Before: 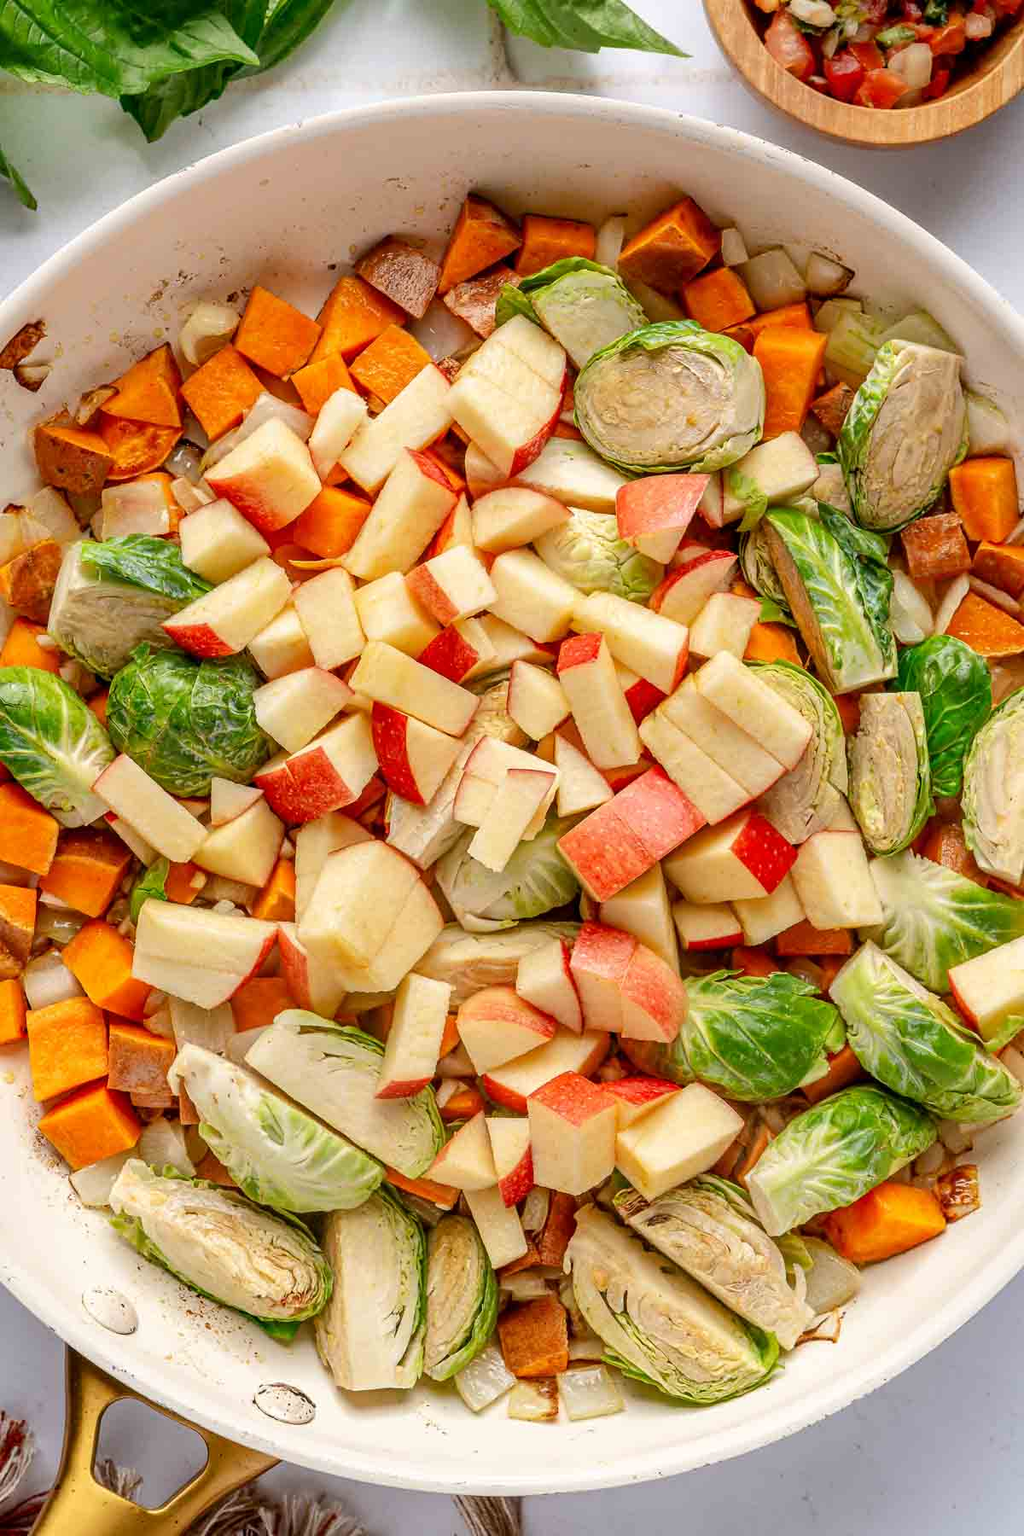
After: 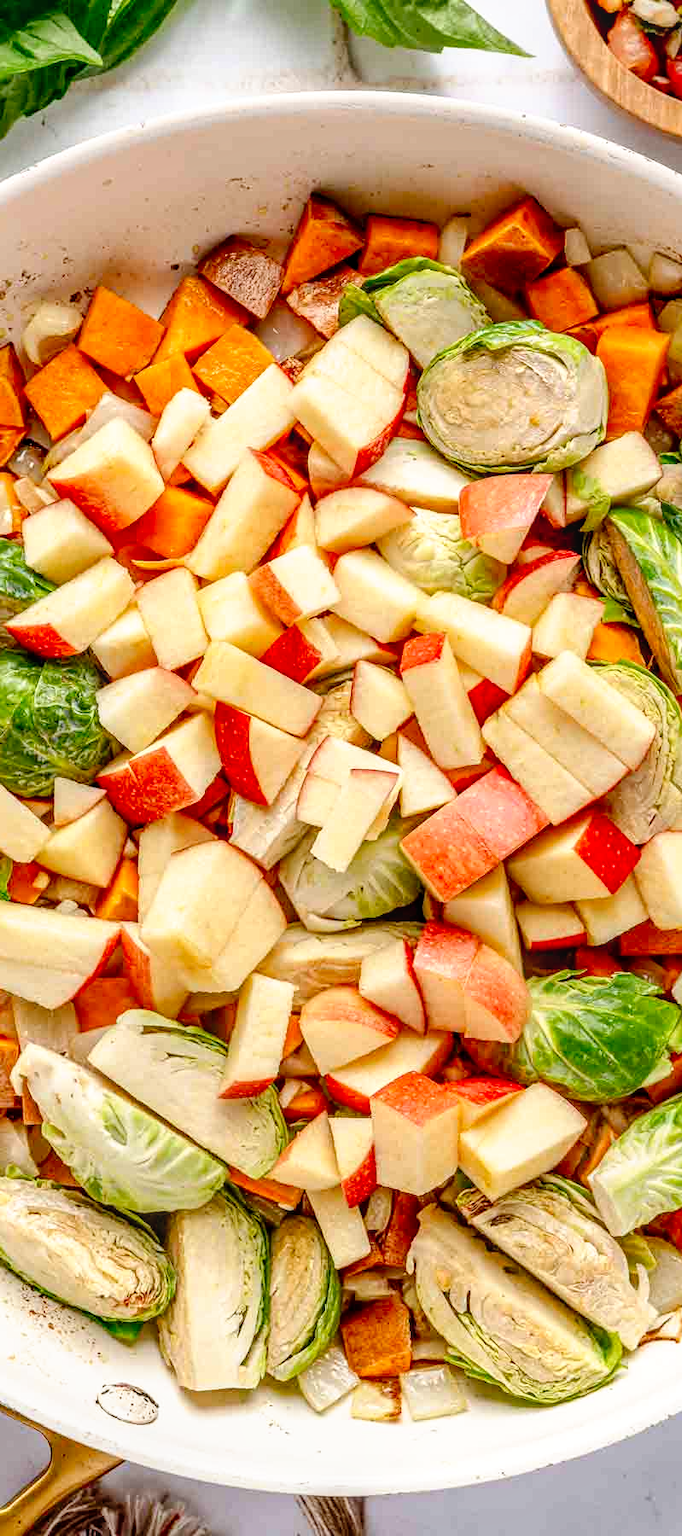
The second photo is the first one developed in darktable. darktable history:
color zones: curves: ch1 [(0.25, 0.5) (0.747, 0.71)]
local contrast: on, module defaults
crop: left 15.416%, right 17.89%
tone curve: curves: ch0 [(0.003, 0.029) (0.037, 0.036) (0.149, 0.117) (0.297, 0.318) (0.422, 0.474) (0.531, 0.6) (0.743, 0.809) (0.889, 0.941) (1, 0.98)]; ch1 [(0, 0) (0.305, 0.325) (0.453, 0.437) (0.482, 0.479) (0.501, 0.5) (0.506, 0.503) (0.564, 0.578) (0.587, 0.625) (0.666, 0.727) (1, 1)]; ch2 [(0, 0) (0.323, 0.277) (0.408, 0.399) (0.45, 0.48) (0.499, 0.502) (0.512, 0.523) (0.57, 0.595) (0.653, 0.671) (0.768, 0.744) (1, 1)], preserve colors none
